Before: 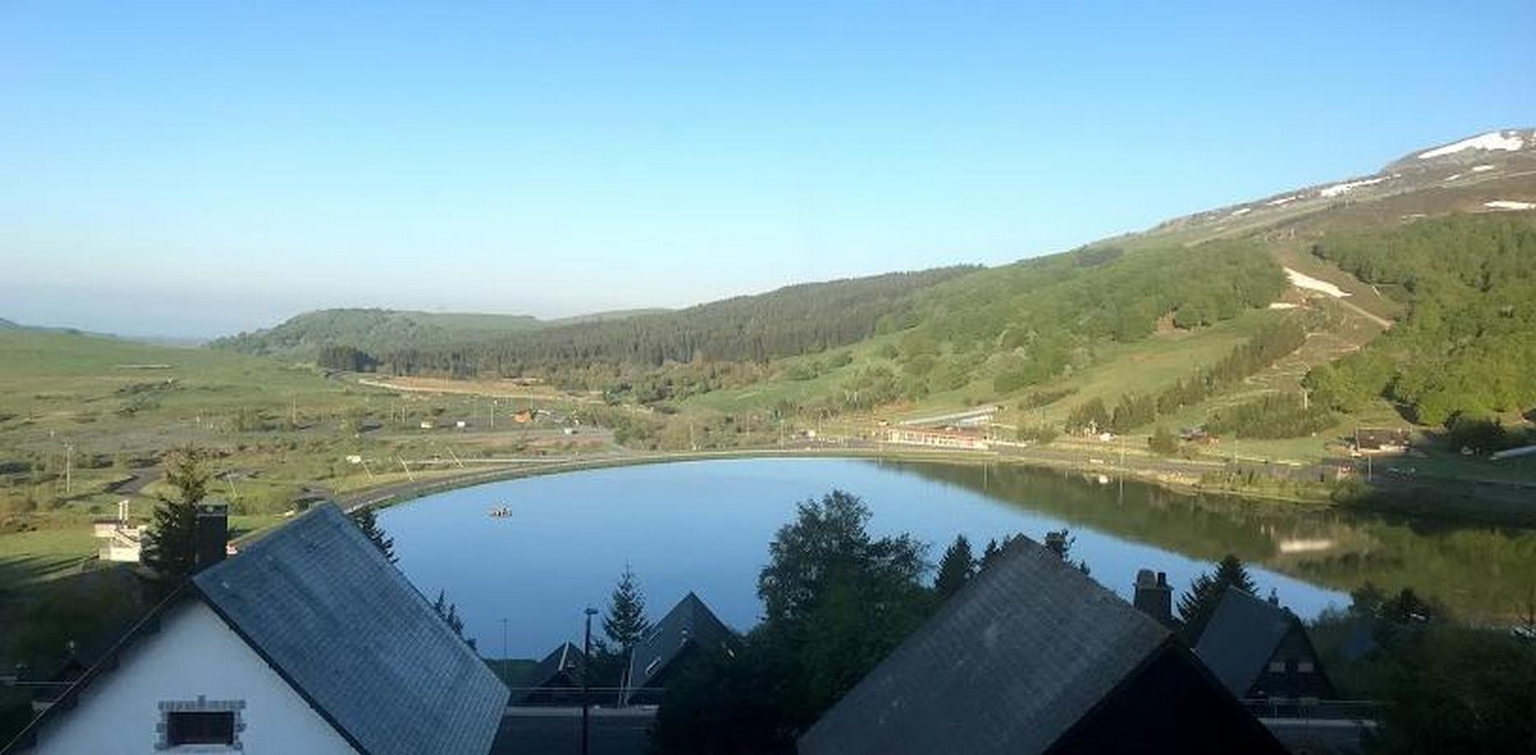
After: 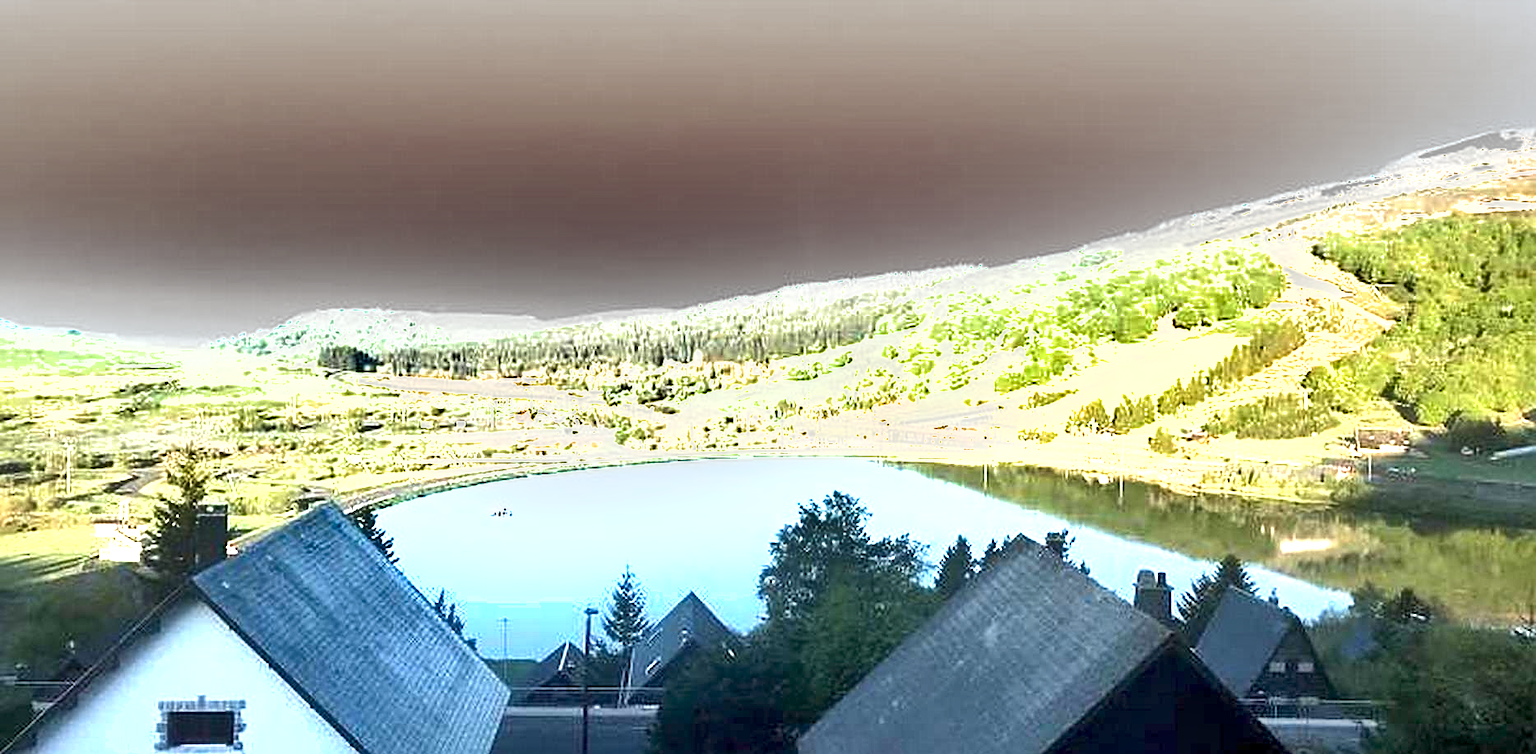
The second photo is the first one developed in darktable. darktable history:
local contrast: mode bilateral grid, contrast 19, coarseness 50, detail 119%, midtone range 0.2
shadows and highlights: low approximation 0.01, soften with gaussian
exposure: exposure 2.062 EV, compensate highlight preservation false
sharpen: on, module defaults
